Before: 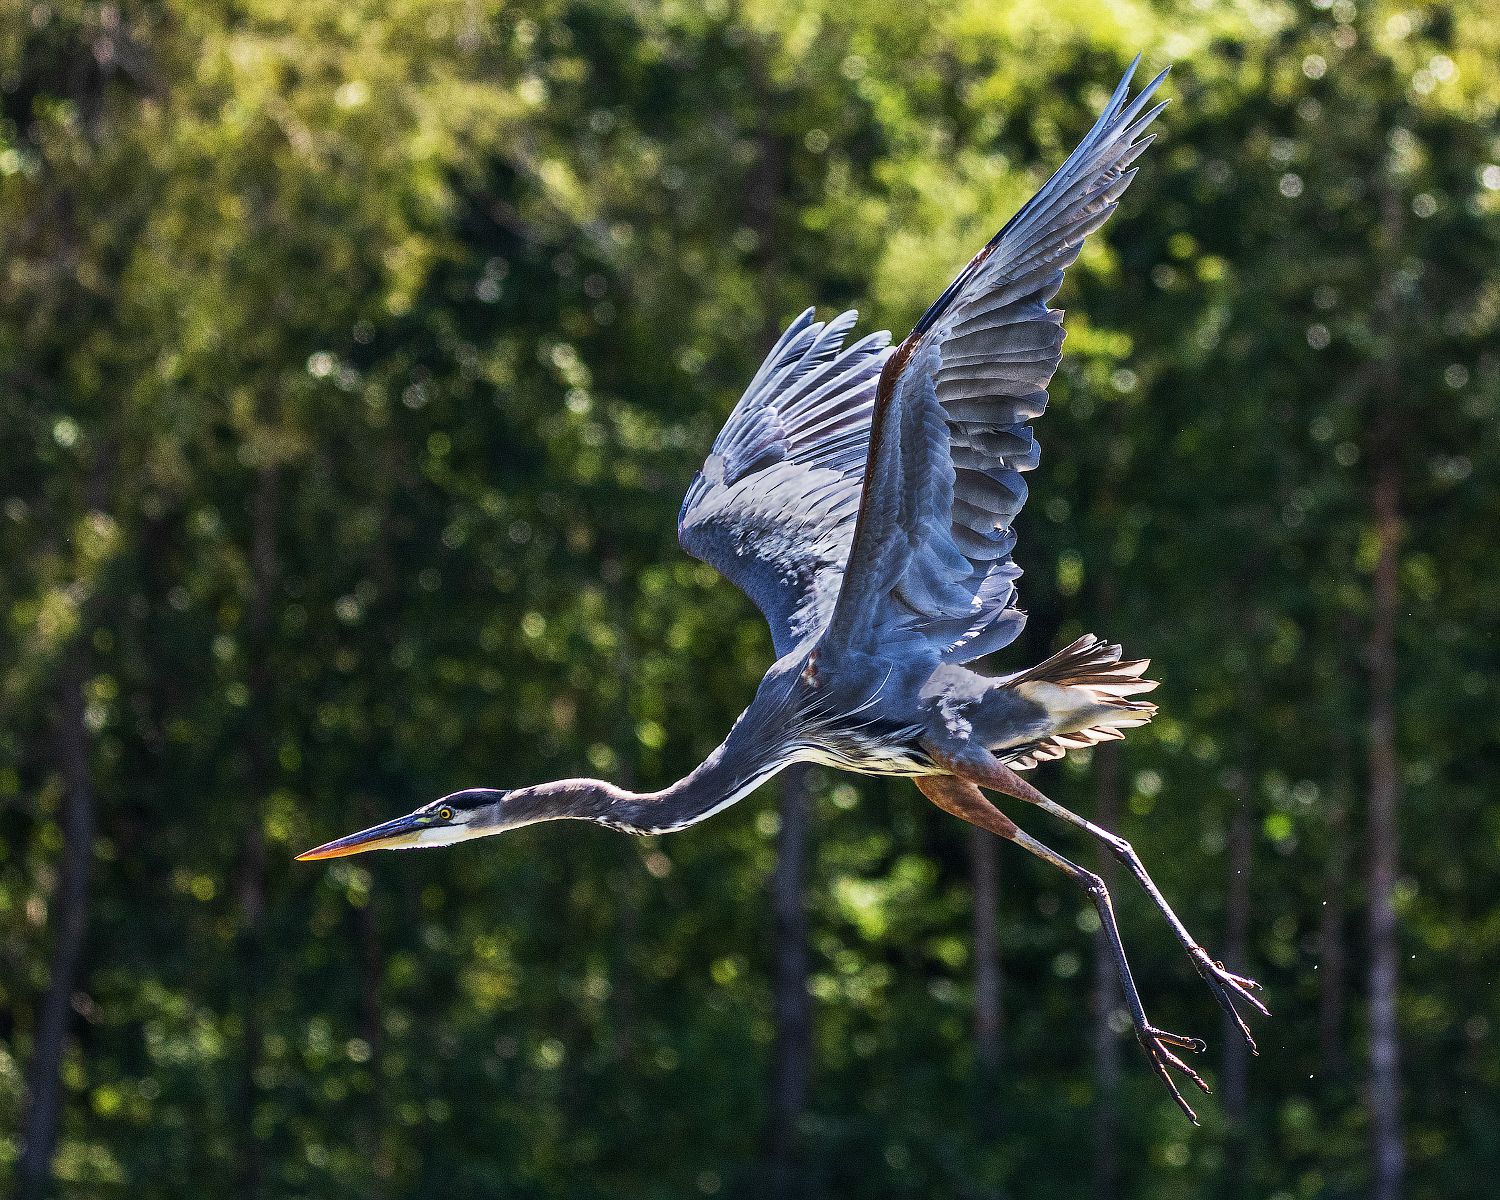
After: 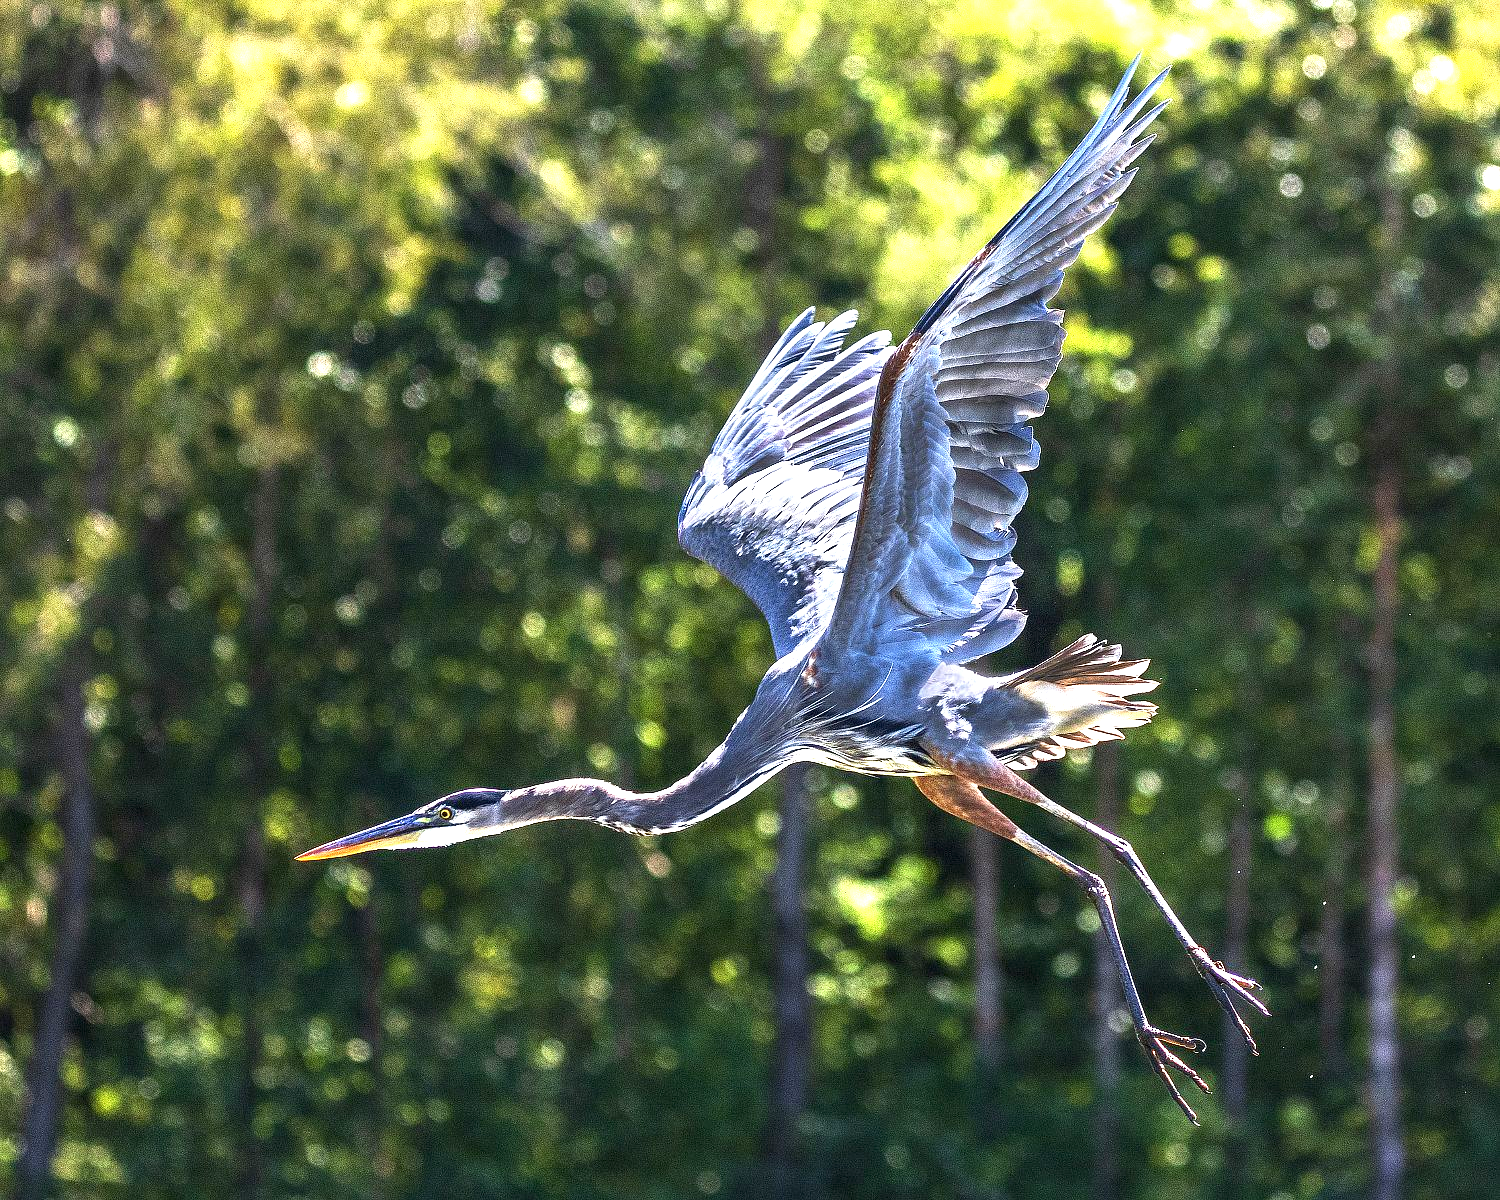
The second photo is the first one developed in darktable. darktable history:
exposure: exposure 1.232 EV, compensate exposure bias true, compensate highlight preservation false
